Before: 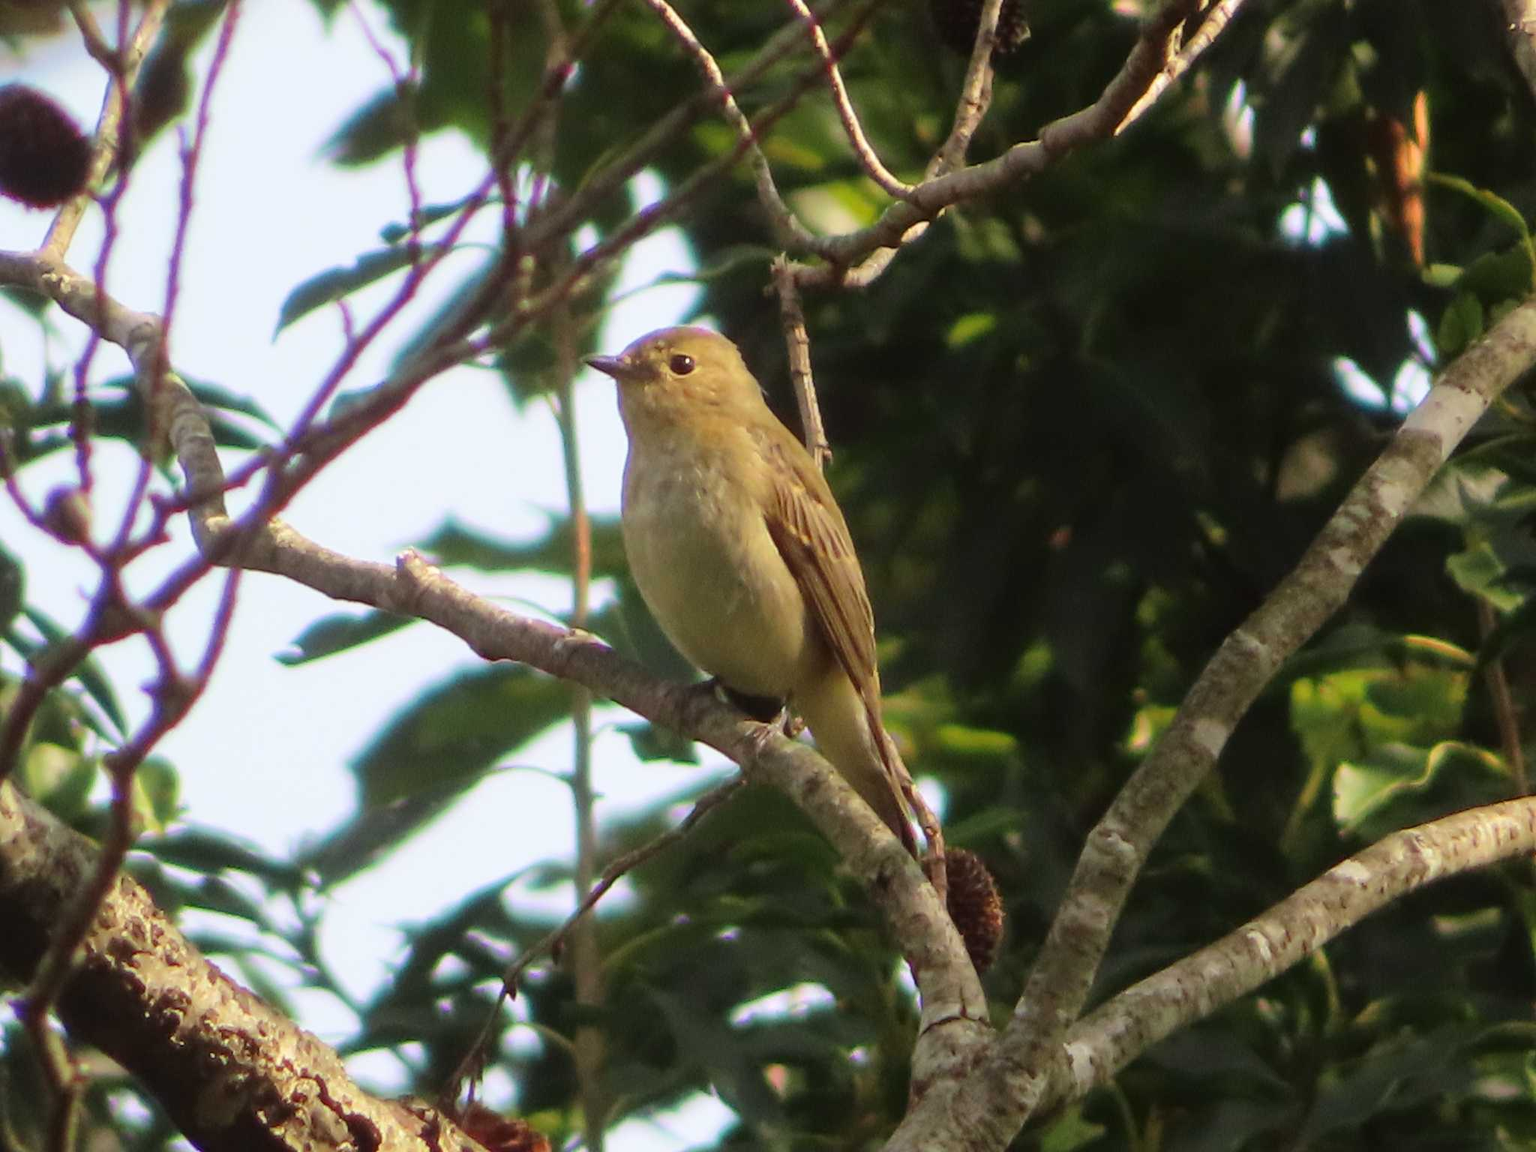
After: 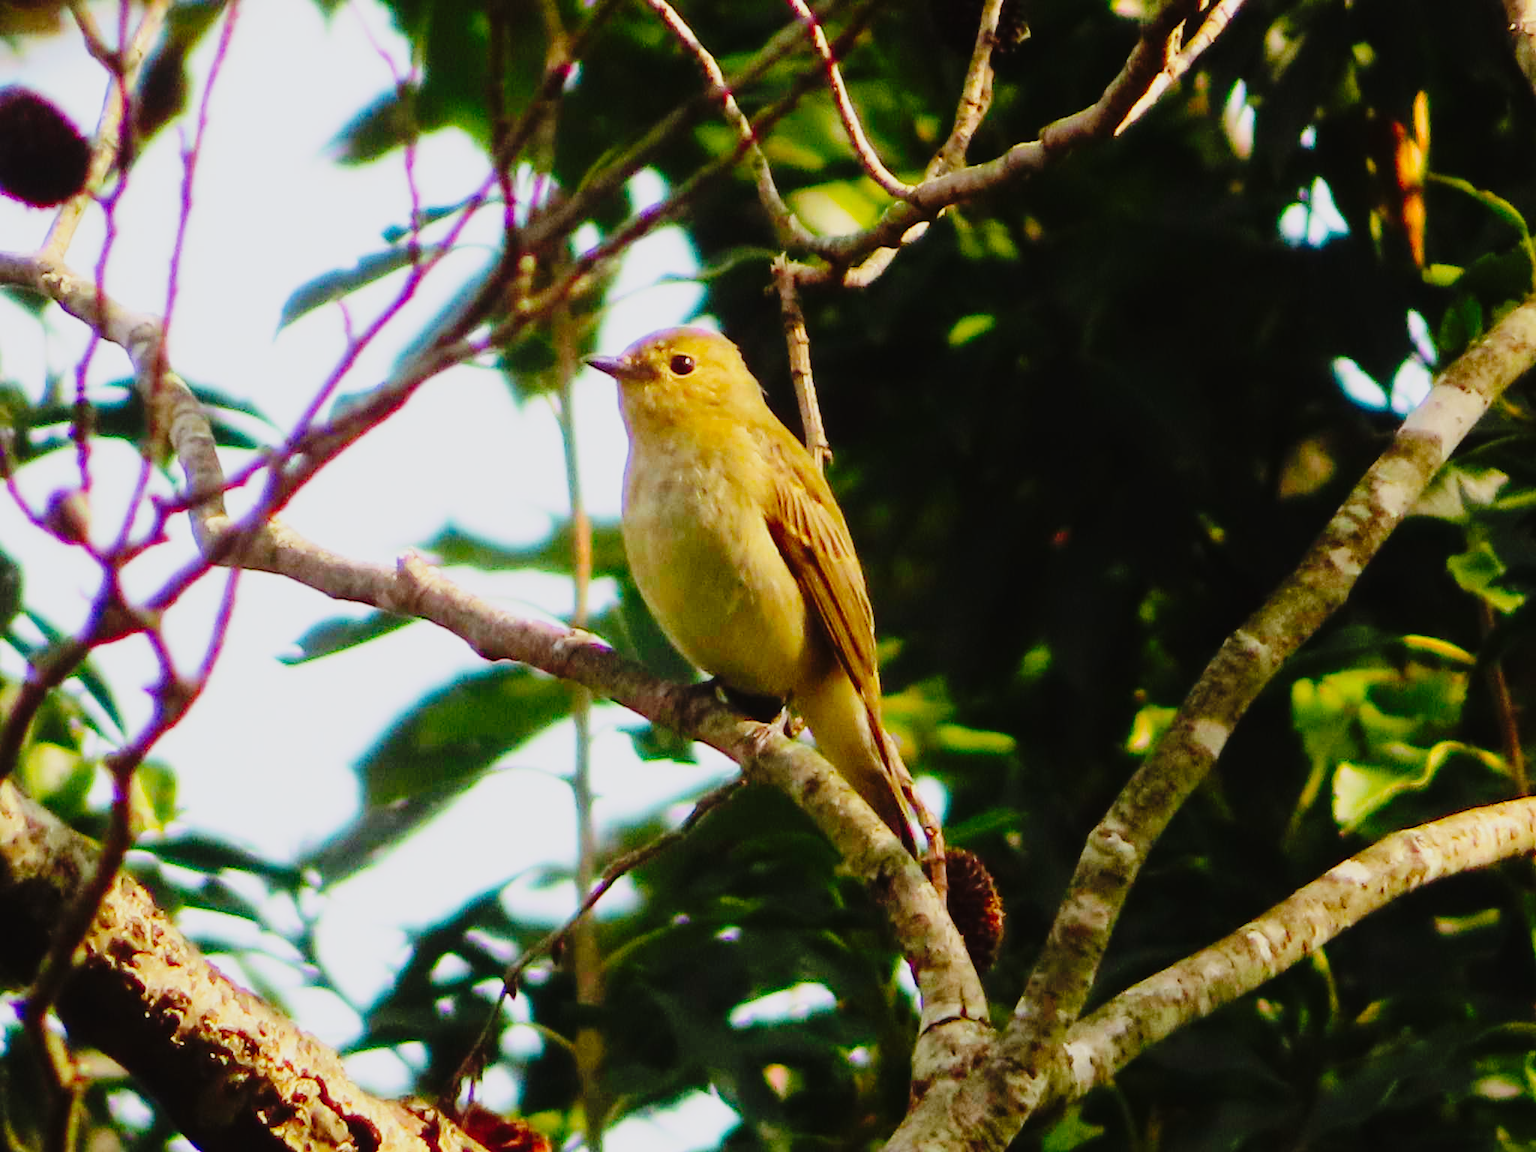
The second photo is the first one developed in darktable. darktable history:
color balance rgb: highlights gain › chroma 0.24%, highlights gain › hue 329.94°, linear chroma grading › global chroma -0.481%, perceptual saturation grading › global saturation 17.42%, global vibrance 20%
tone curve: curves: ch0 [(0, 0.009) (0.105, 0.069) (0.195, 0.154) (0.289, 0.278) (0.384, 0.391) (0.513, 0.53) (0.66, 0.667) (0.895, 0.863) (1, 0.919)]; ch1 [(0, 0) (0.161, 0.092) (0.35, 0.33) (0.403, 0.395) (0.456, 0.469) (0.502, 0.499) (0.519, 0.514) (0.576, 0.587) (0.642, 0.645) (0.701, 0.742) (1, 0.942)]; ch2 [(0, 0) (0.371, 0.362) (0.437, 0.437) (0.501, 0.5) (0.53, 0.528) (0.569, 0.551) (0.619, 0.58) (0.883, 0.752) (1, 0.929)], preserve colors none
base curve: curves: ch0 [(0, 0) (0.036, 0.025) (0.121, 0.166) (0.206, 0.329) (0.605, 0.79) (1, 1)], preserve colors none
